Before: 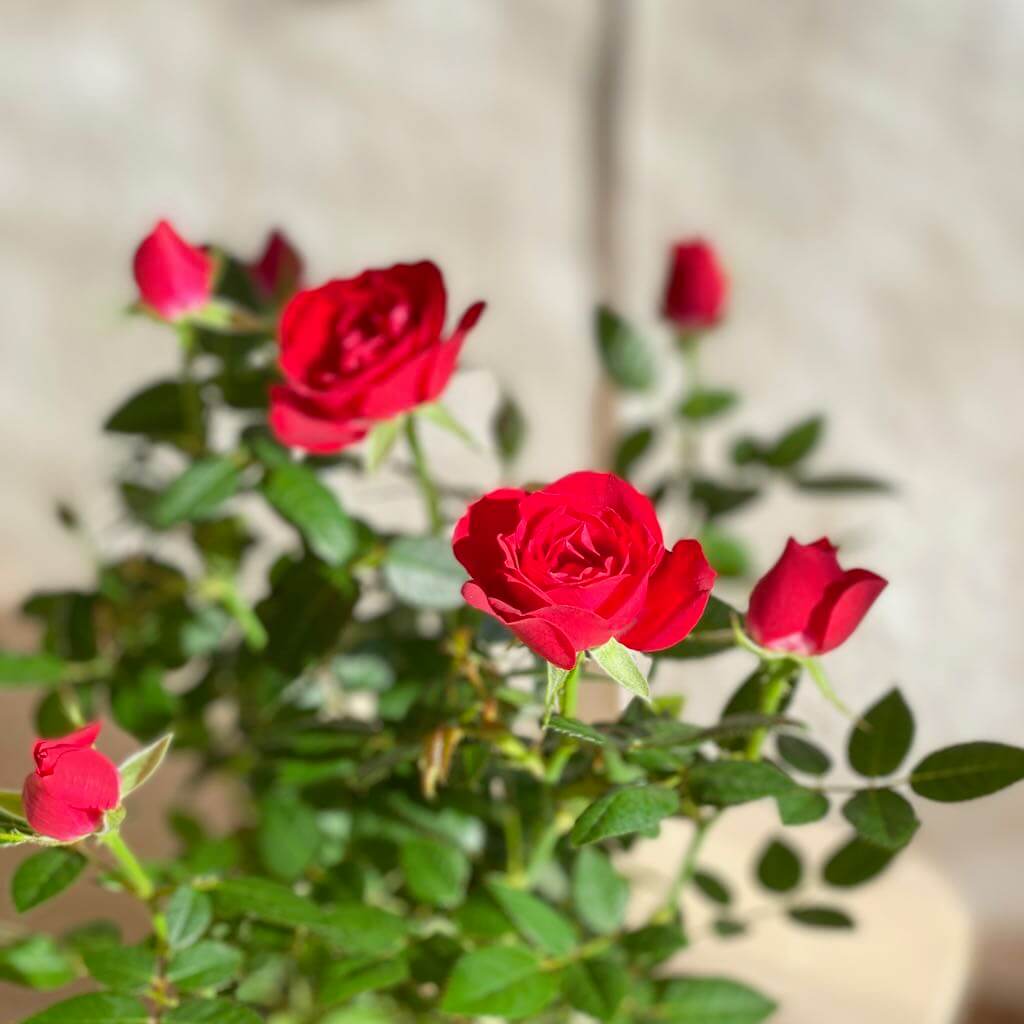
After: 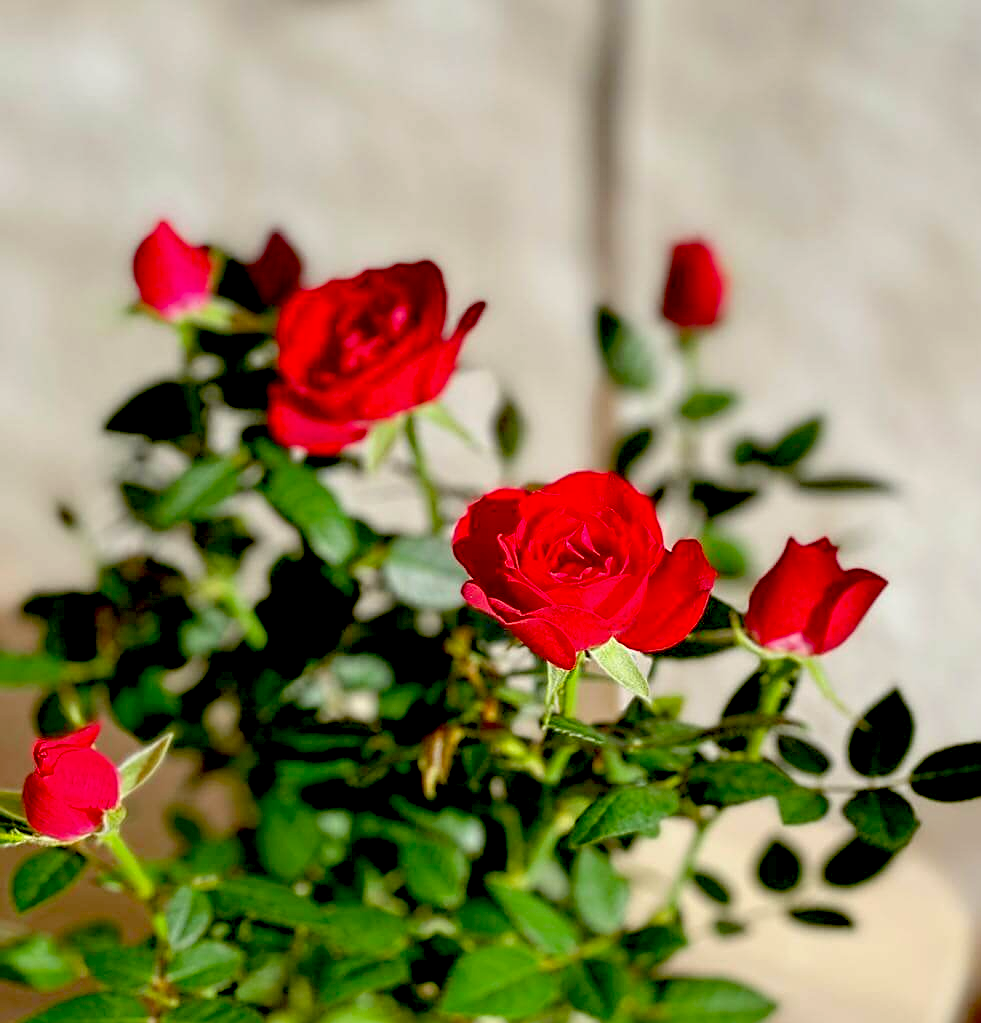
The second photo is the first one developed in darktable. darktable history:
sharpen: on, module defaults
crop: right 4.126%, bottom 0.031%
exposure: black level correction 0.056, exposure -0.039 EV, compensate highlight preservation false
